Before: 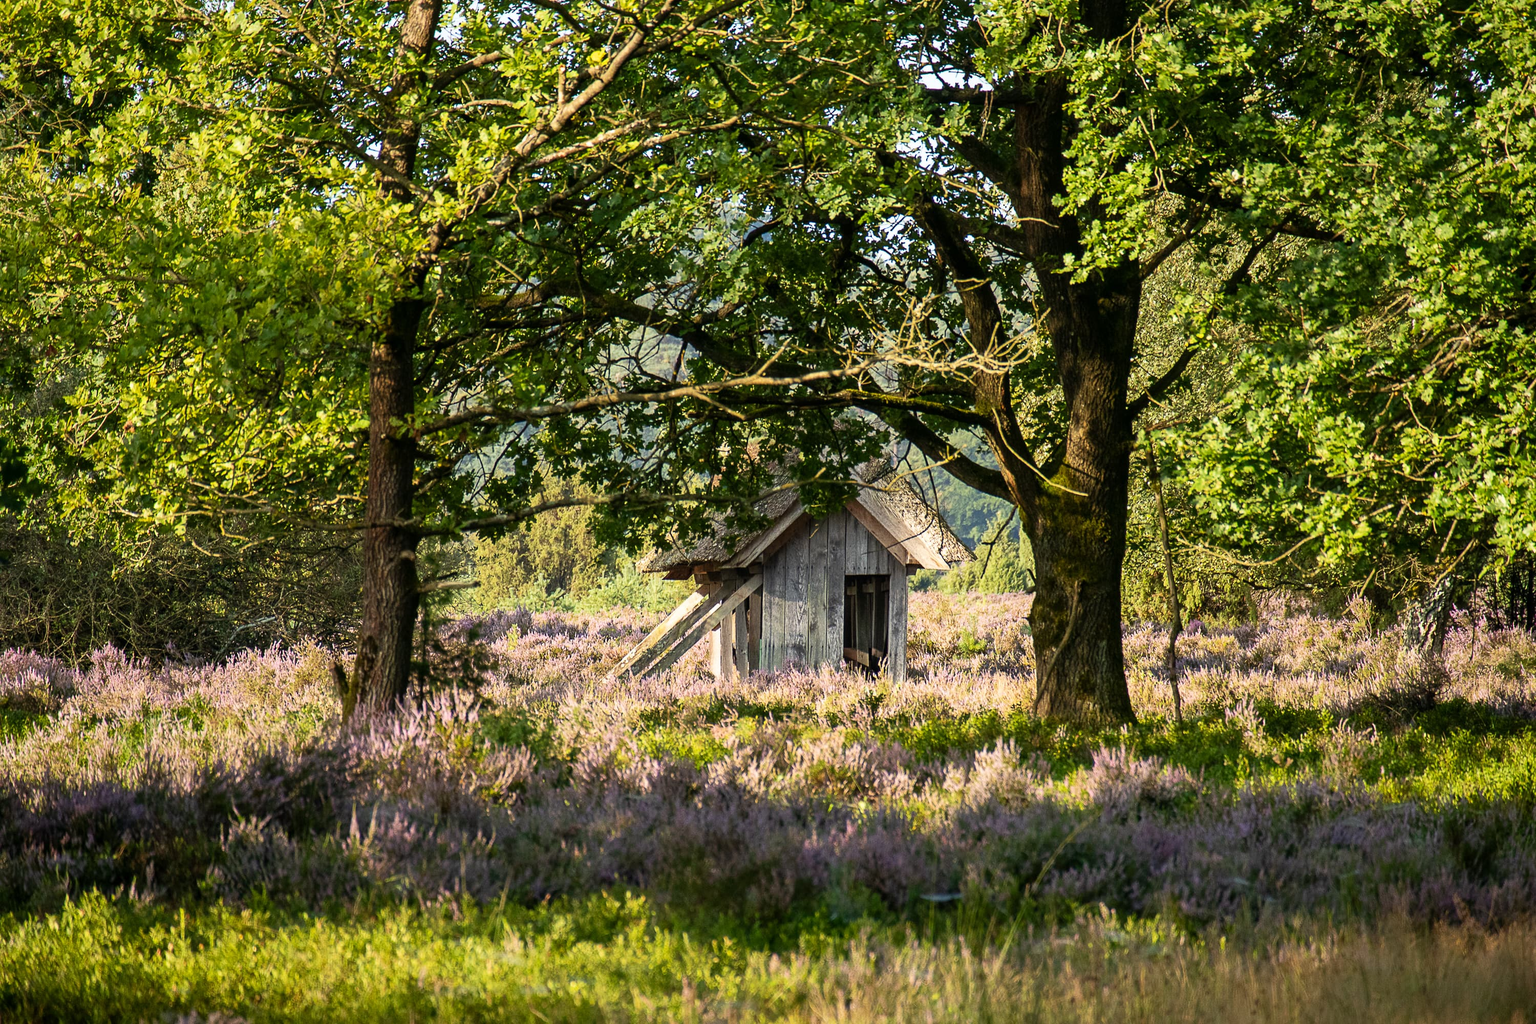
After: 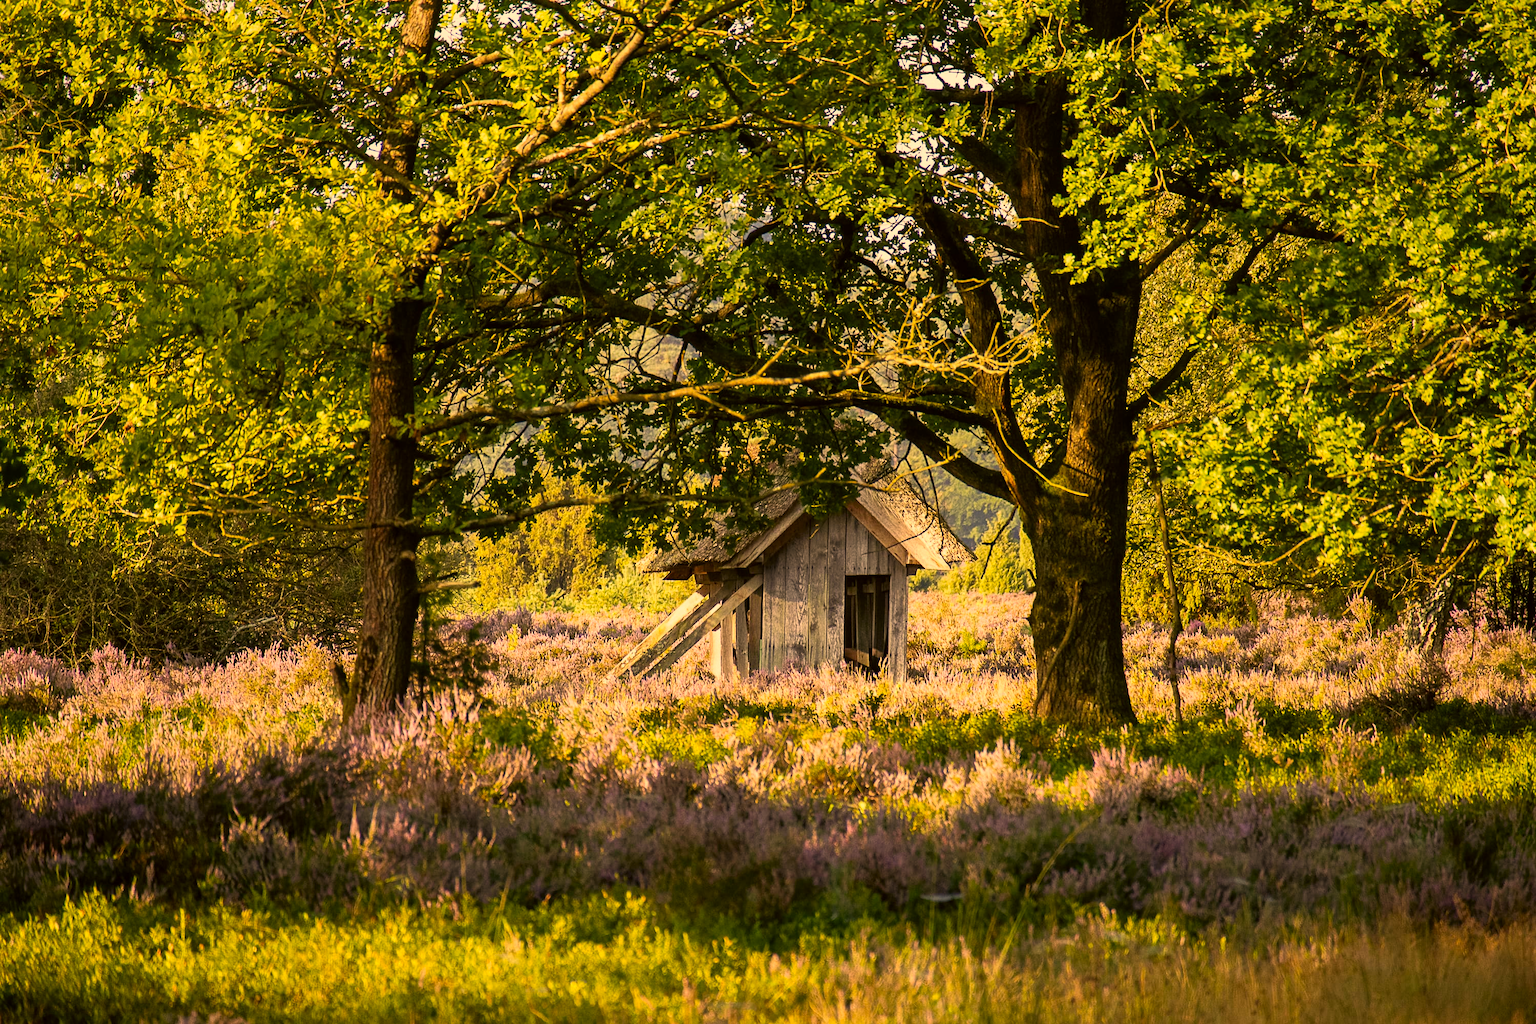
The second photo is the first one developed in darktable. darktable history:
color correction: highlights a* 18.52, highlights b* 35, shadows a* 1.52, shadows b* 6.08, saturation 1.01
